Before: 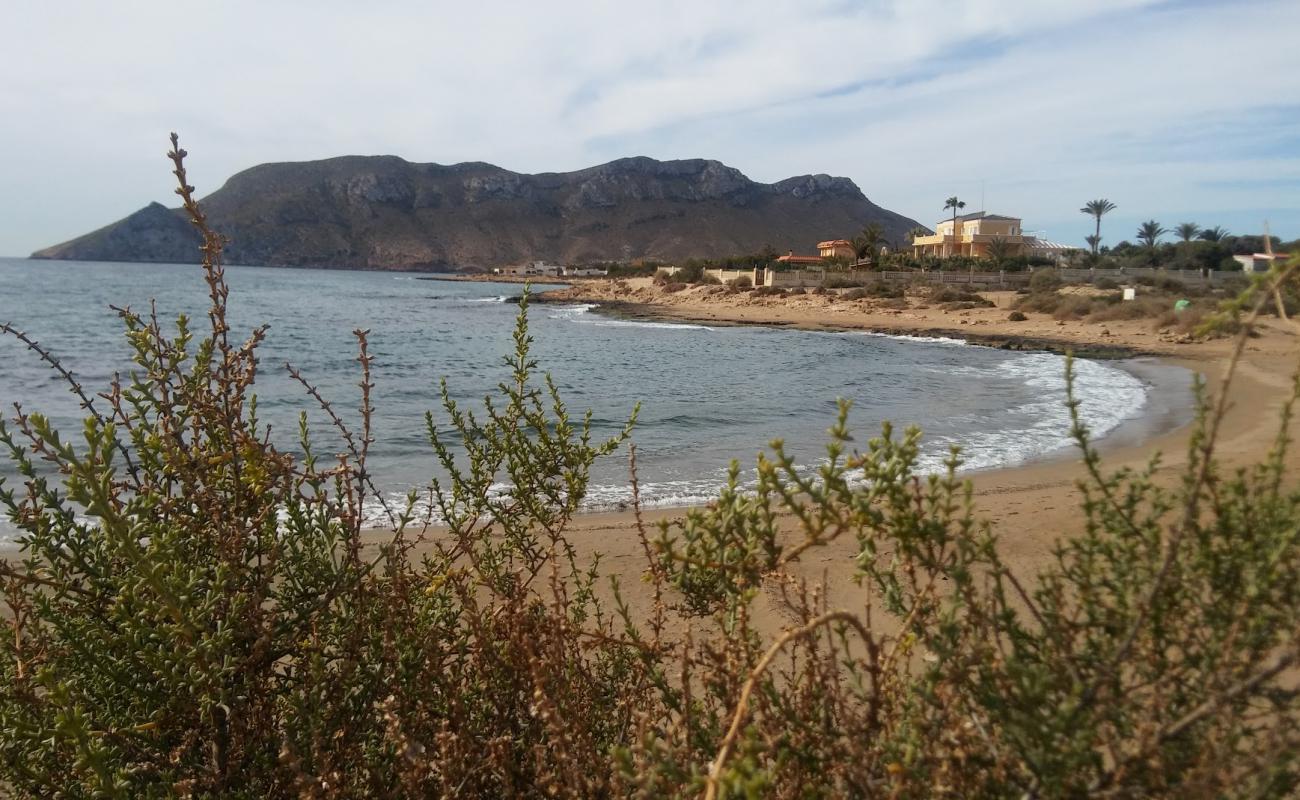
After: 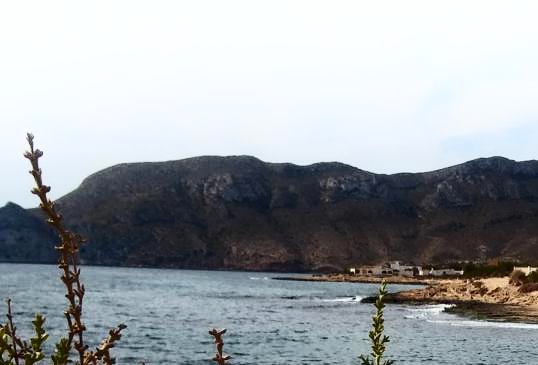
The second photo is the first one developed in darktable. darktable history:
contrast brightness saturation: contrast 0.337, brightness -0.067, saturation 0.171
local contrast: mode bilateral grid, contrast 20, coarseness 49, detail 120%, midtone range 0.2
crop and rotate: left 11.128%, top 0.087%, right 47.452%, bottom 54.271%
shadows and highlights: shadows -89.09, highlights 91.77, highlights color adjustment 45.59%, soften with gaussian
